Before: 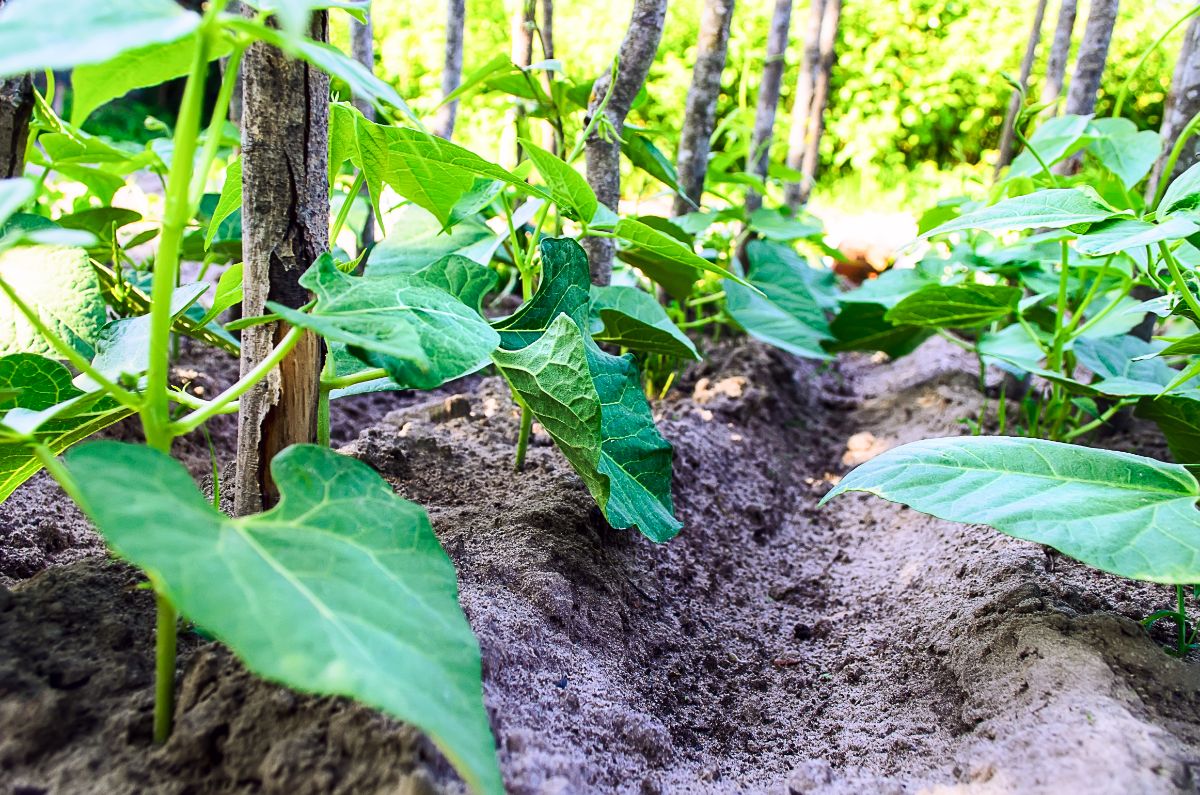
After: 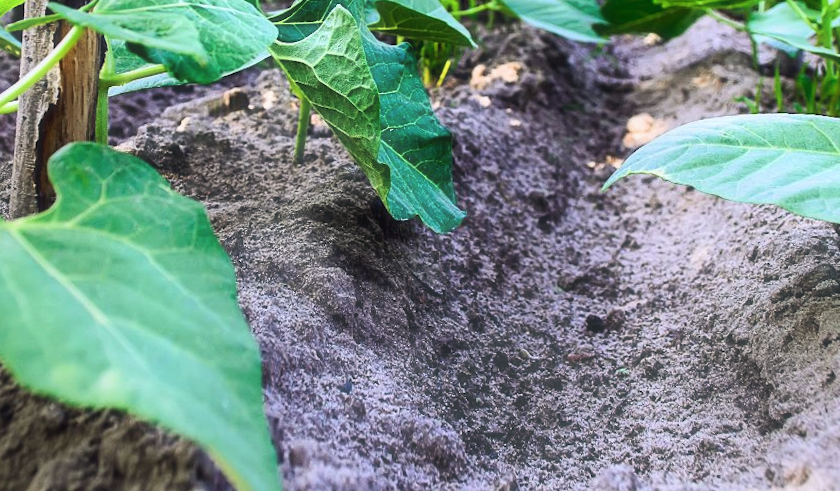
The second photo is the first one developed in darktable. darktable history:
rotate and perspective: rotation -1.68°, lens shift (vertical) -0.146, crop left 0.049, crop right 0.912, crop top 0.032, crop bottom 0.96
tone equalizer: -7 EV 0.13 EV, smoothing diameter 25%, edges refinement/feathering 10, preserve details guided filter
crop and rotate: left 17.299%, top 35.115%, right 7.015%, bottom 1.024%
haze removal: strength -0.1, adaptive false
